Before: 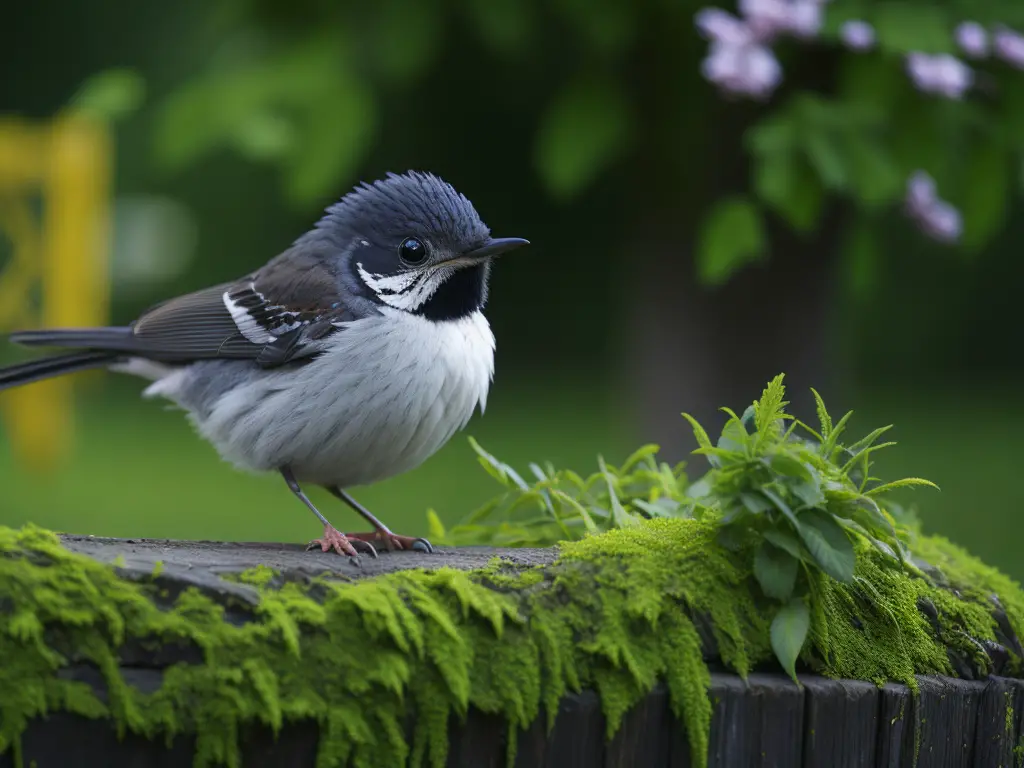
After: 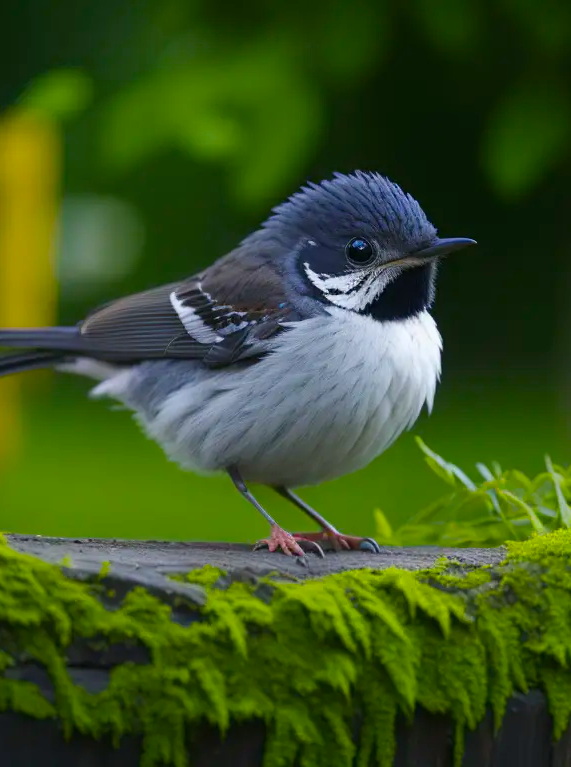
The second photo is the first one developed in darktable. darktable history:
color balance rgb: perceptual saturation grading › global saturation 36.127%, perceptual saturation grading › shadows 34.496%
crop: left 5.21%, right 38.967%
